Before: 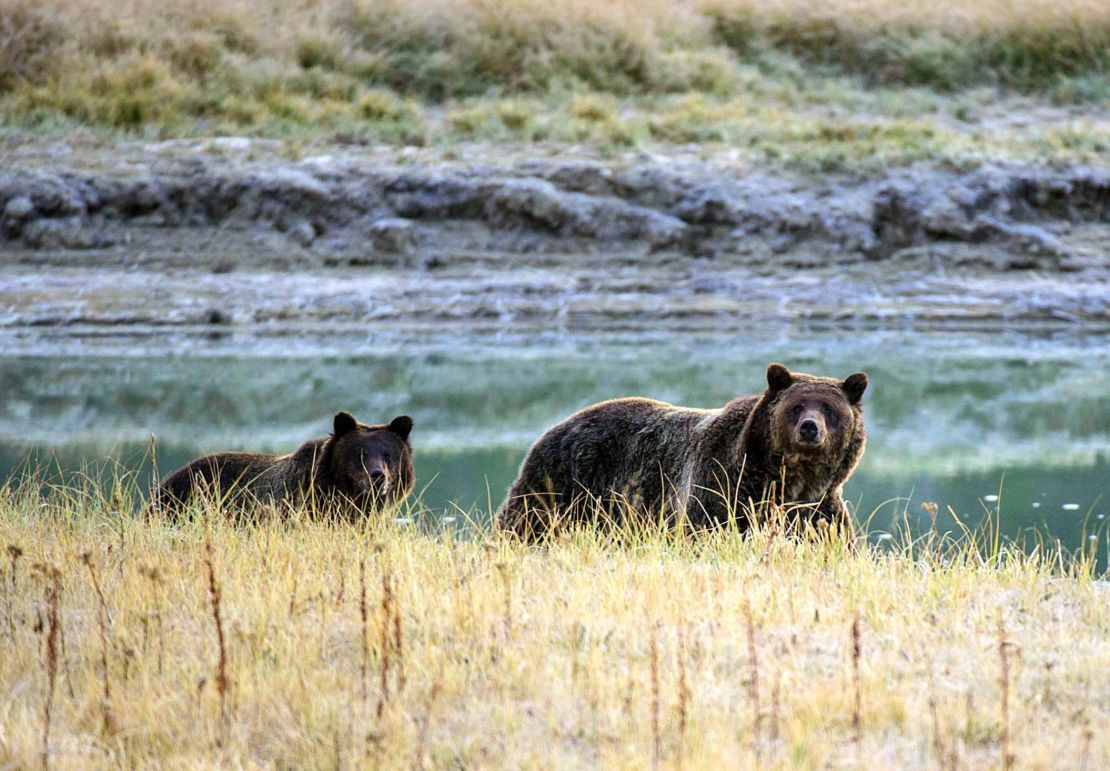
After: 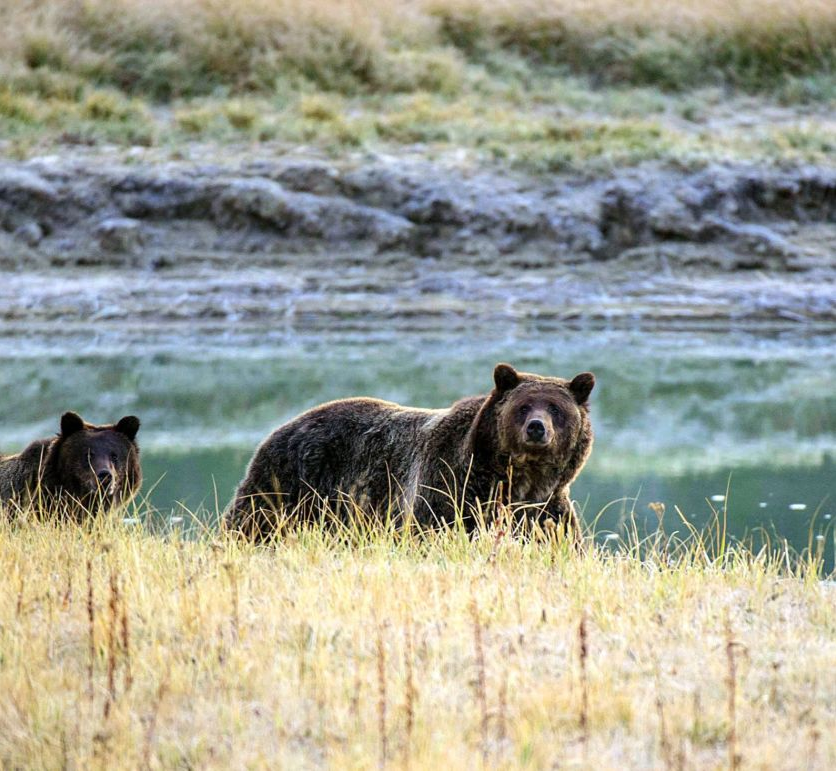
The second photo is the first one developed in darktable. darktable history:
exposure: compensate highlight preservation false
crop and rotate: left 24.6%
